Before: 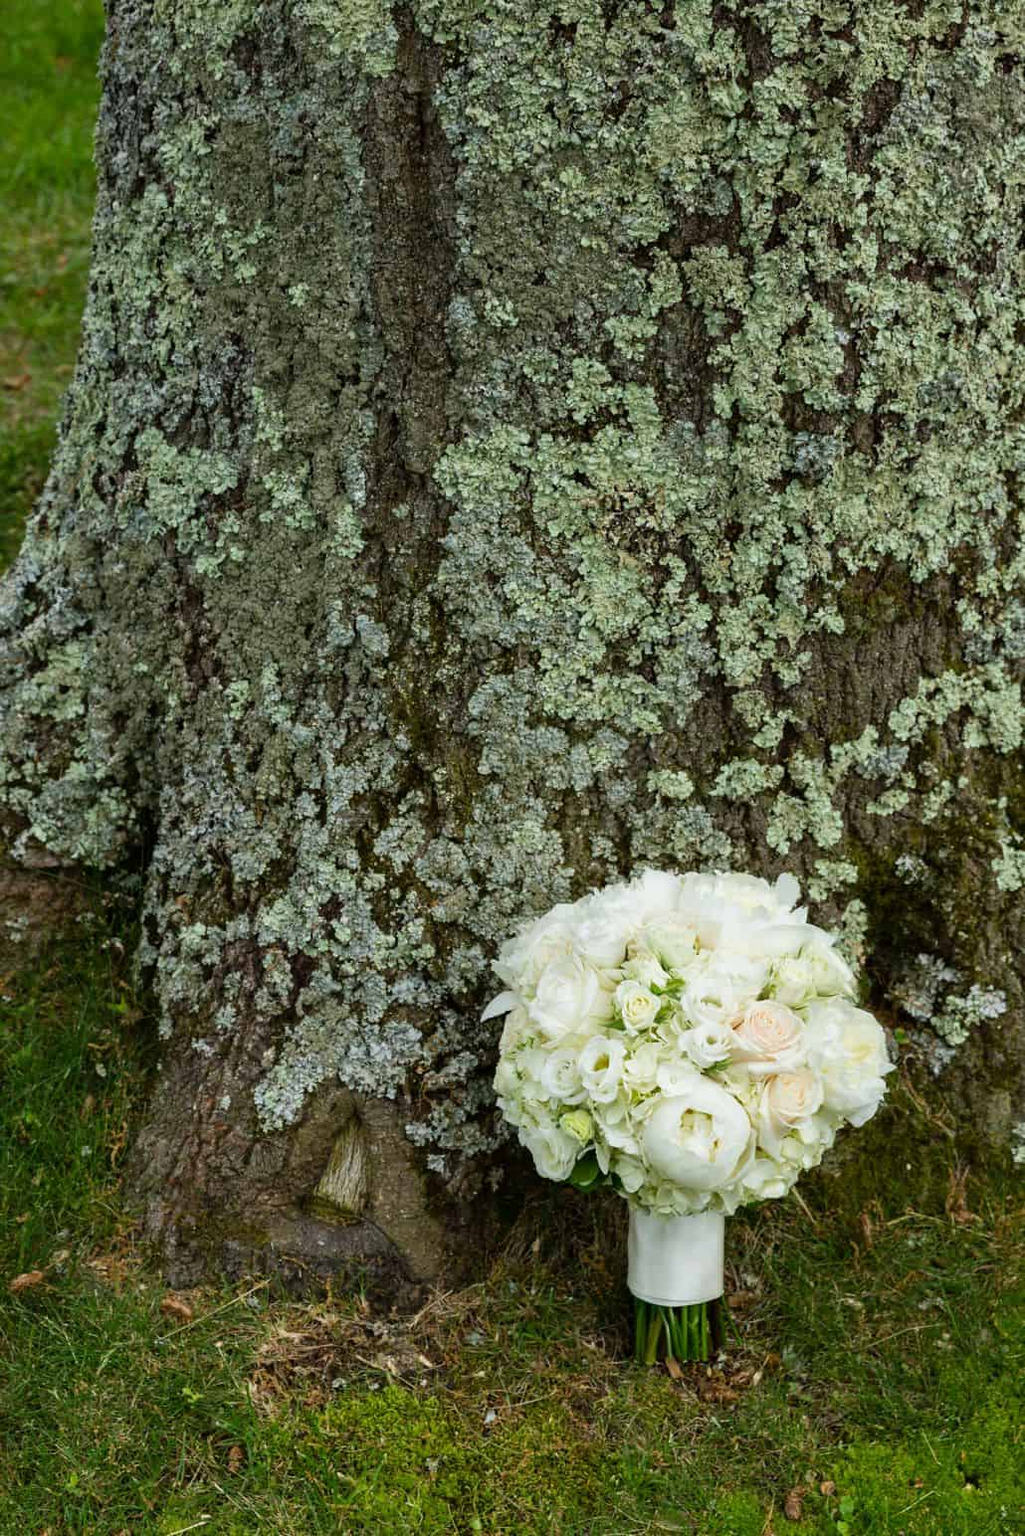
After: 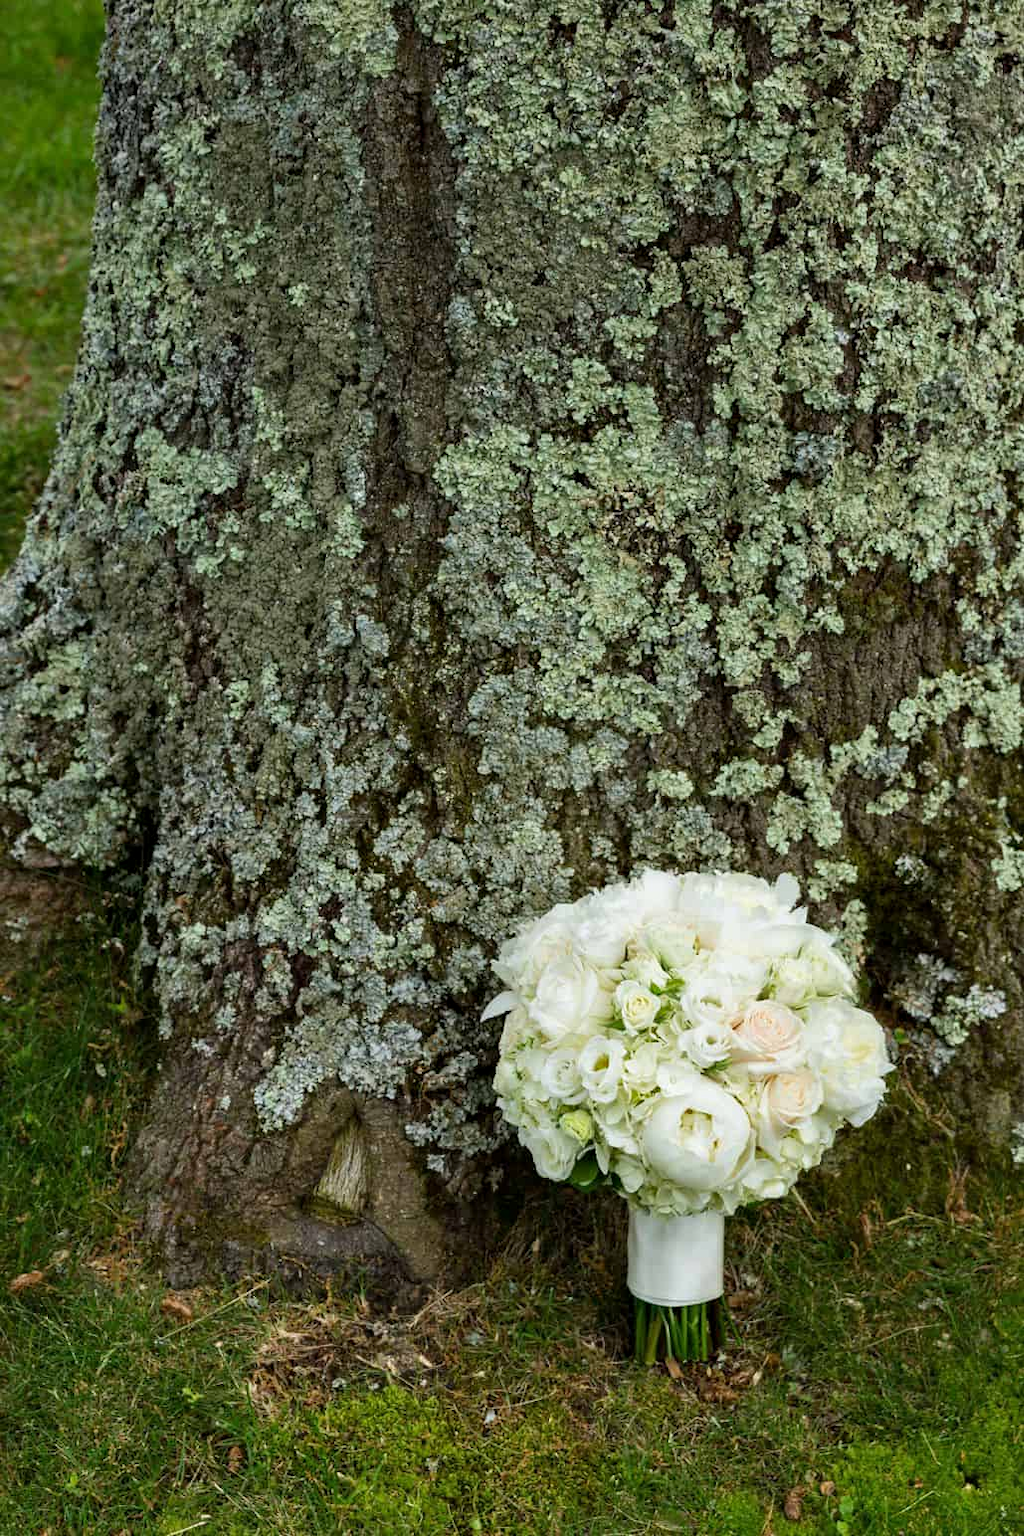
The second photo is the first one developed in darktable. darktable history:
contrast equalizer: octaves 7, y [[0.6 ×6], [0.55 ×6], [0 ×6], [0 ×6], [0 ×6]], mix 0.144
